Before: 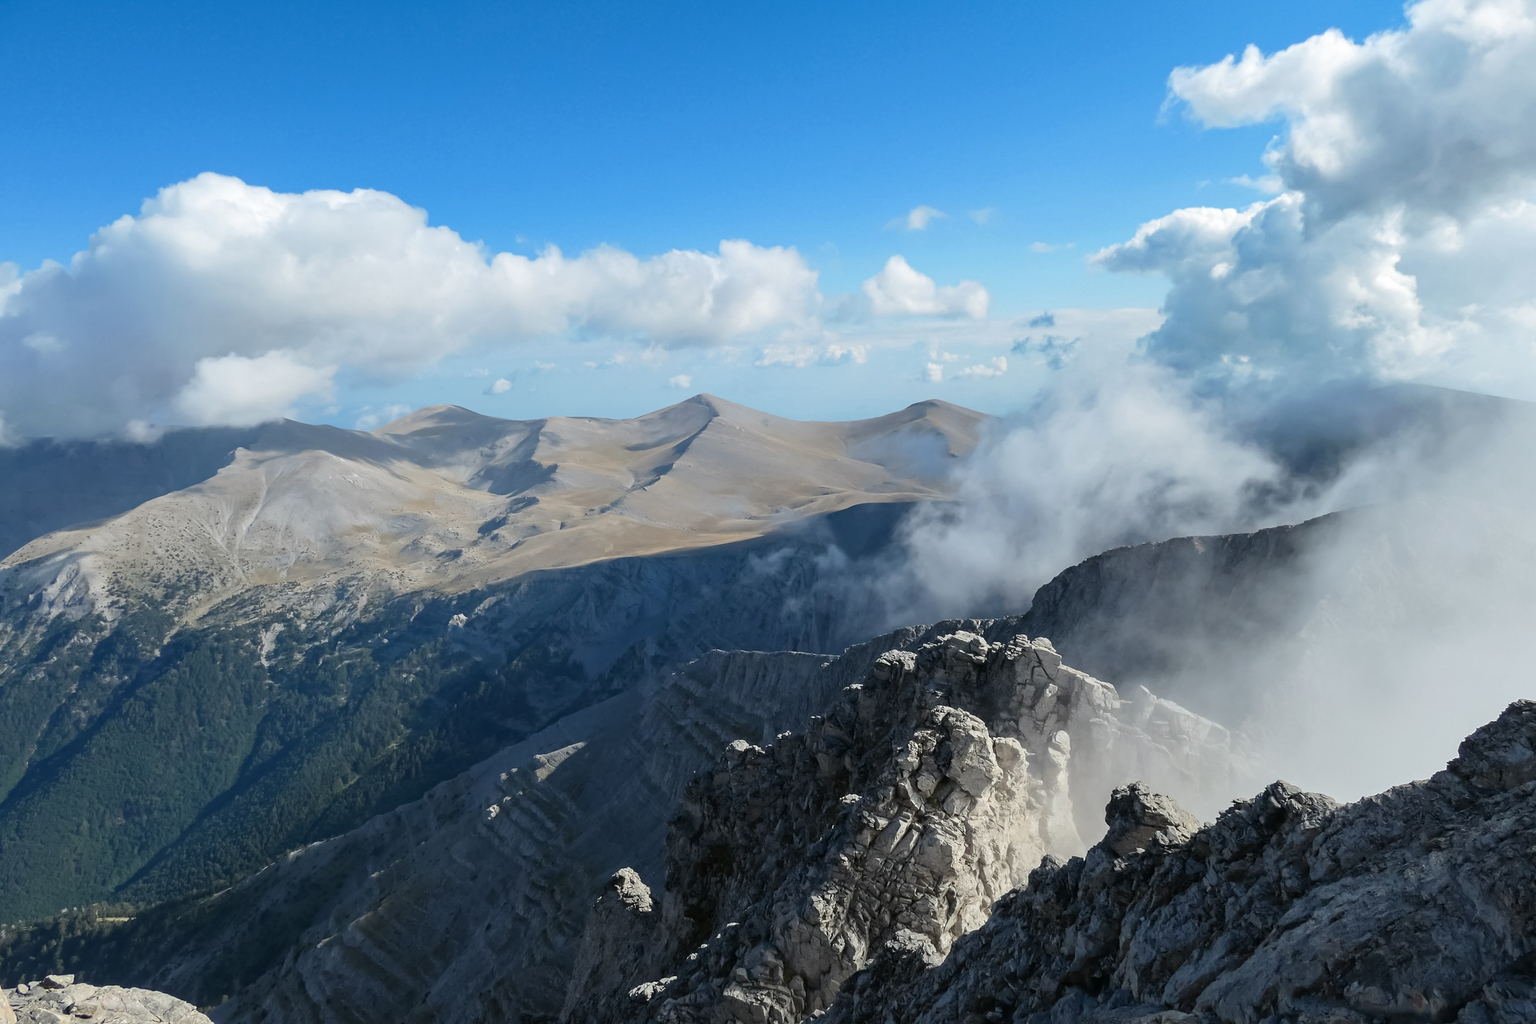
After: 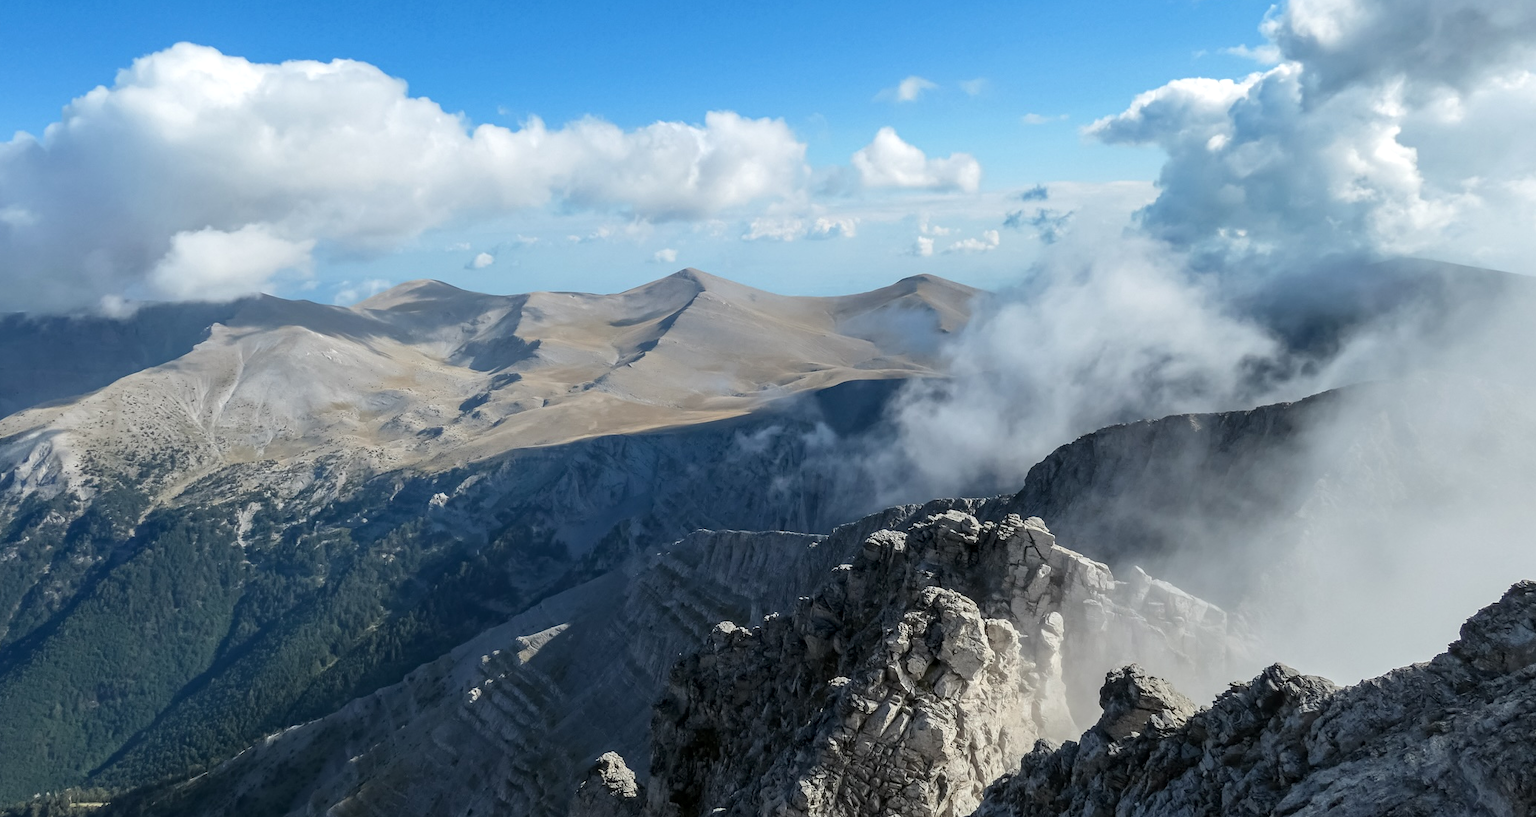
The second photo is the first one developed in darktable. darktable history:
local contrast: on, module defaults
crop and rotate: left 1.871%, top 12.806%, right 0.137%, bottom 8.917%
